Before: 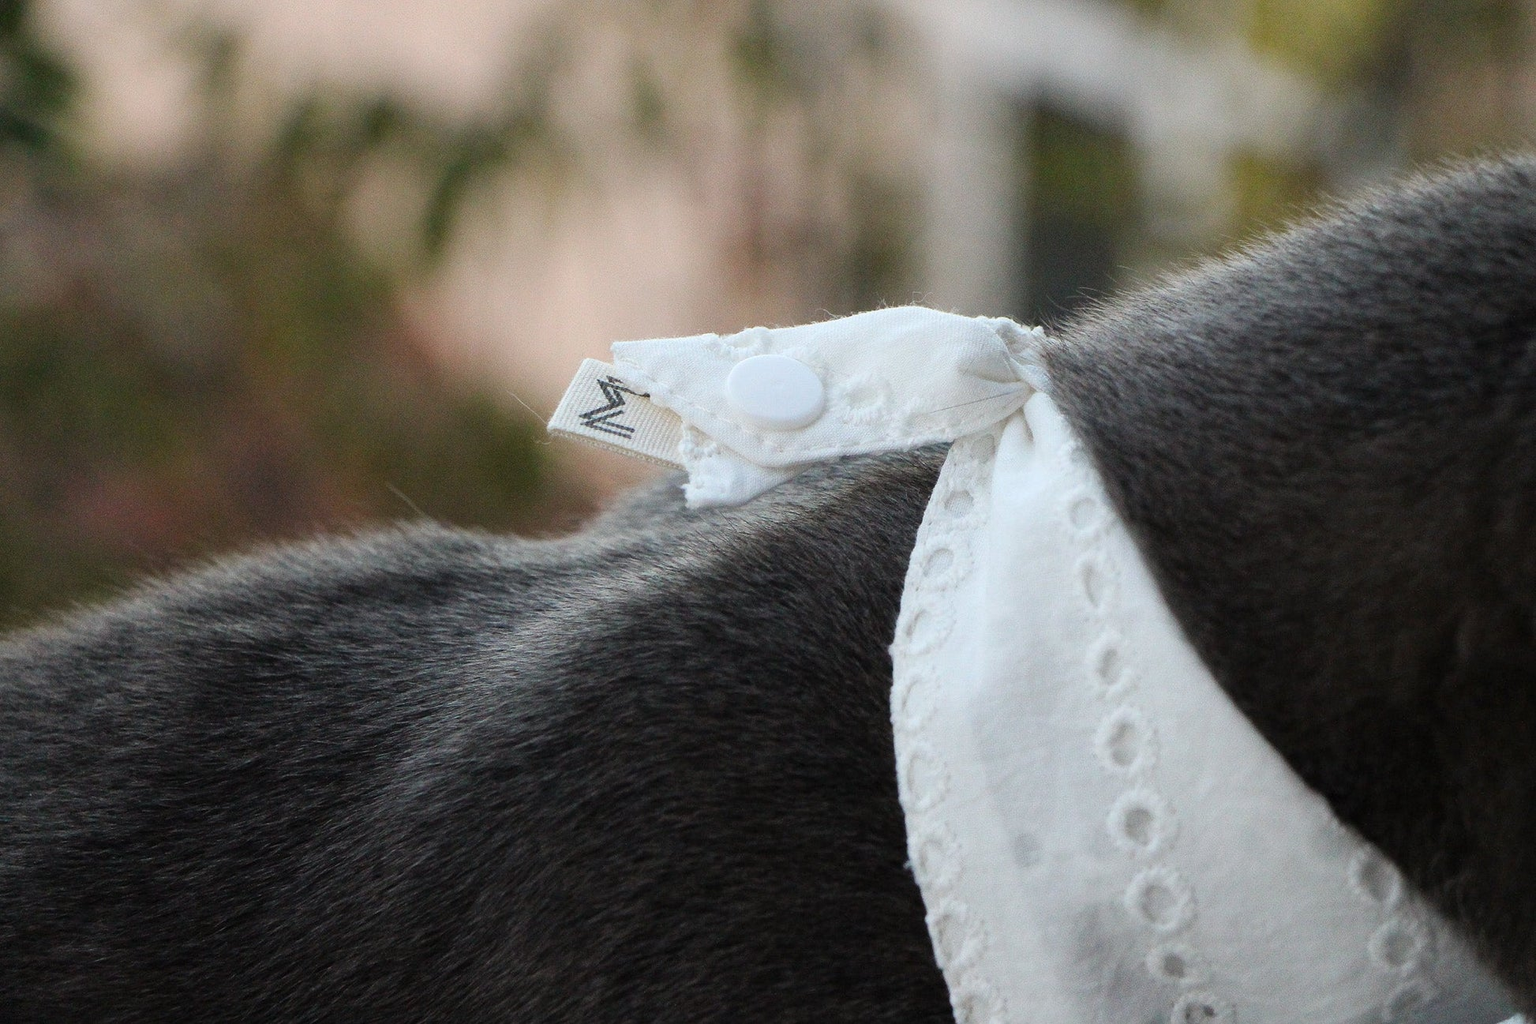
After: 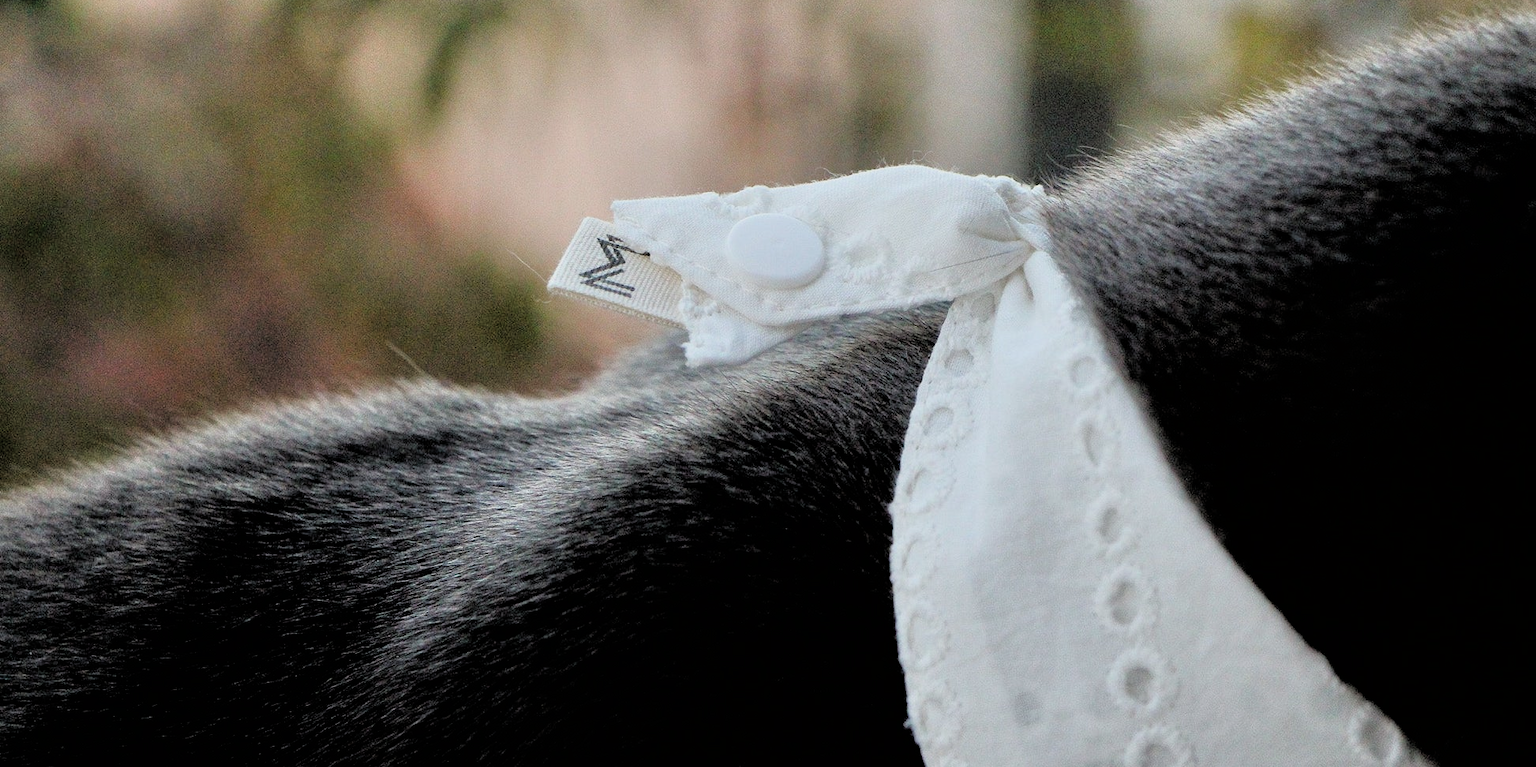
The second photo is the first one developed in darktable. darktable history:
crop: top 13.819%, bottom 11.169%
exposure: exposure -0.462 EV, compensate highlight preservation false
tone equalizer: -7 EV 0.15 EV, -6 EV 0.6 EV, -5 EV 1.15 EV, -4 EV 1.33 EV, -3 EV 1.15 EV, -2 EV 0.6 EV, -1 EV 0.15 EV, mask exposure compensation -0.5 EV
filmic rgb: black relative exposure -3.72 EV, white relative exposure 2.77 EV, dynamic range scaling -5.32%, hardness 3.03
